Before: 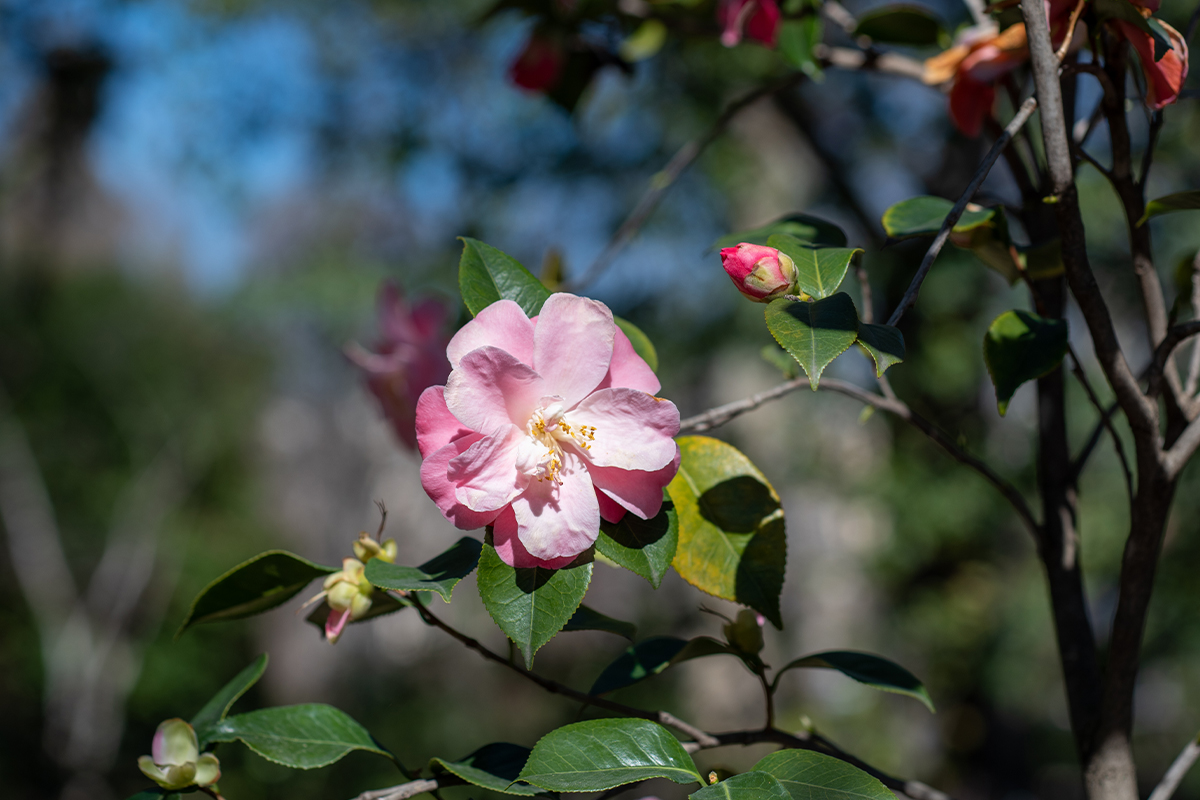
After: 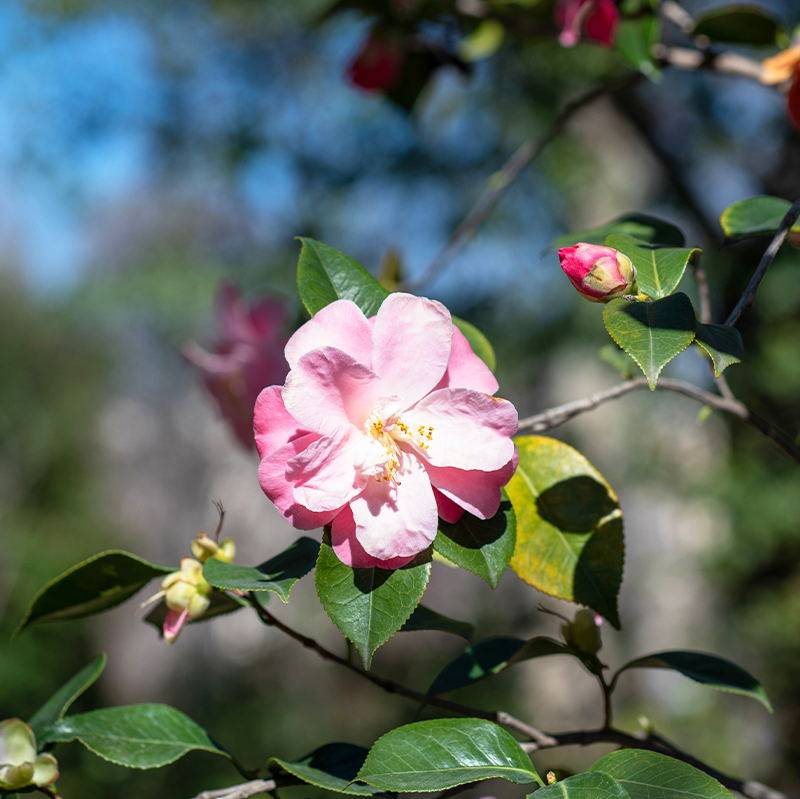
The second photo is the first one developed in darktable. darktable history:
crop and rotate: left 13.537%, right 19.796%
exposure: compensate exposure bias true, compensate highlight preservation false
base curve: curves: ch0 [(0, 0) (0.579, 0.807) (1, 1)], preserve colors none
